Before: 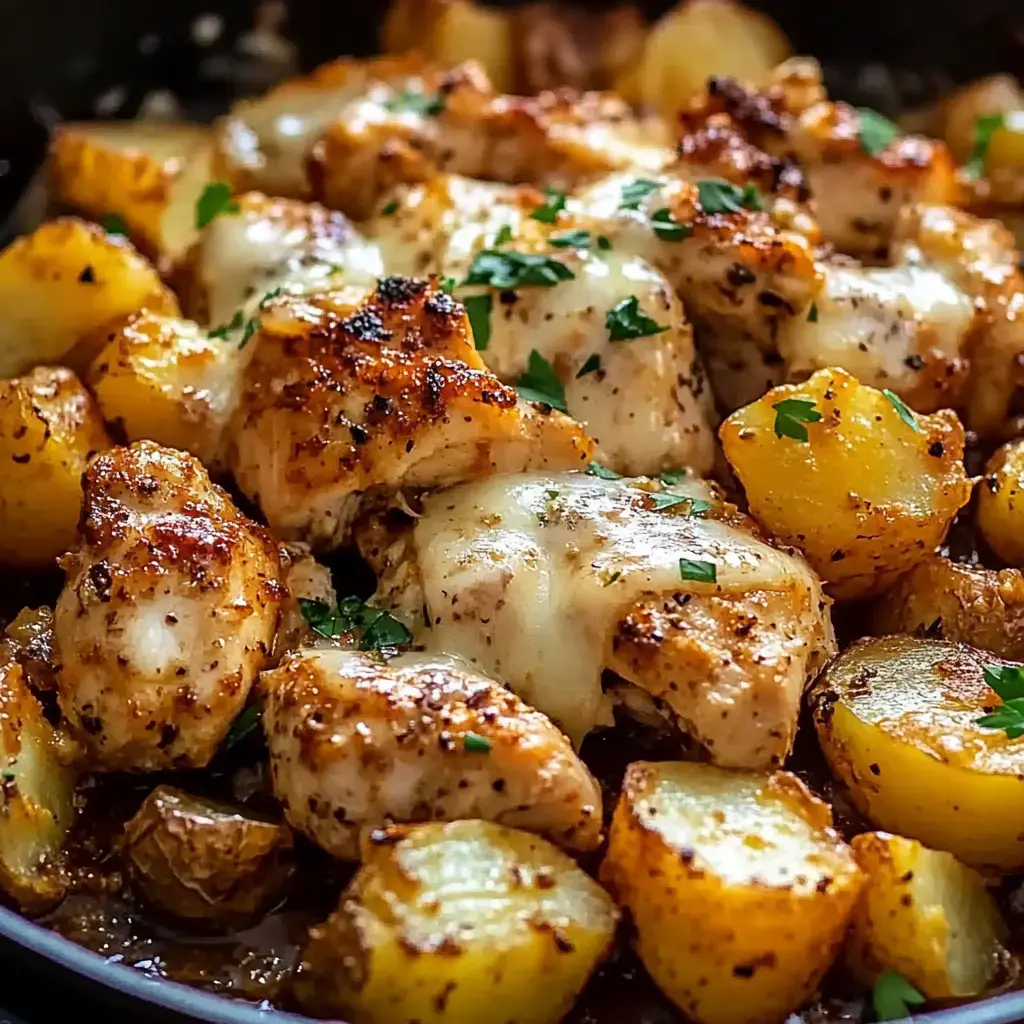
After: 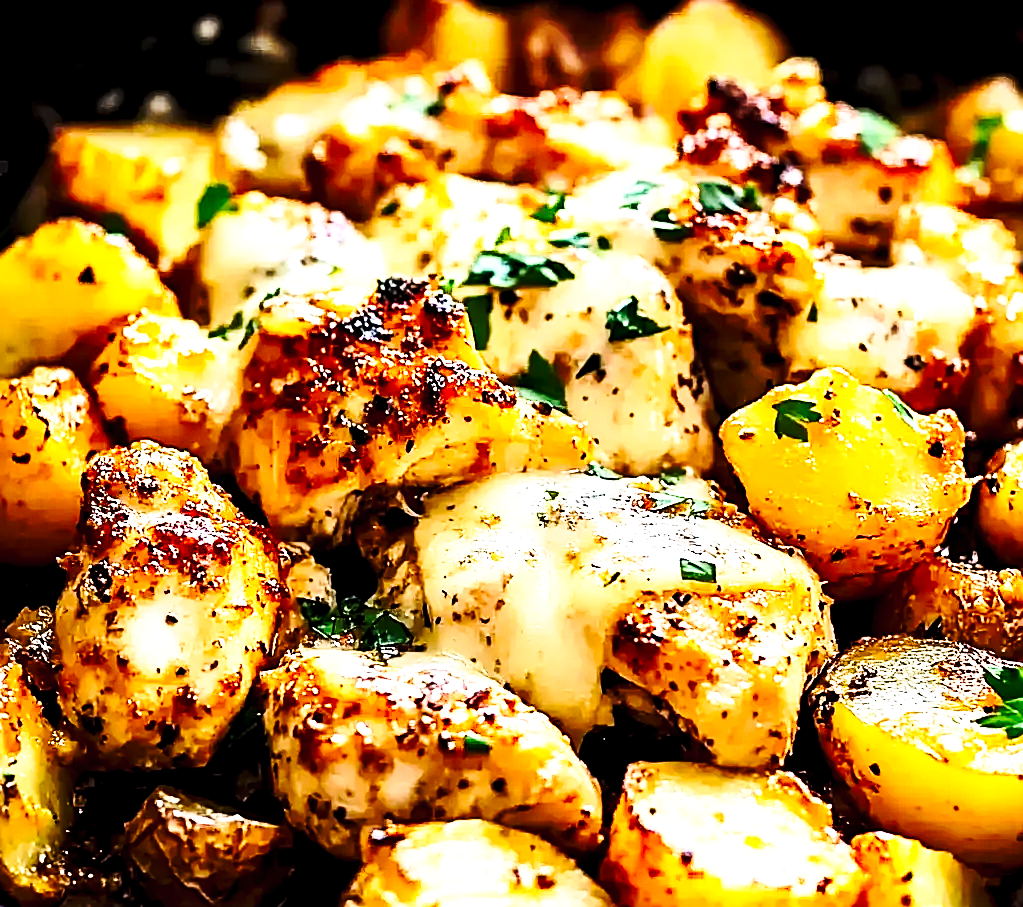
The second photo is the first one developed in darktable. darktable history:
sharpen: on, module defaults
exposure: black level correction 0.009, exposure 0.016 EV, compensate exposure bias true, compensate highlight preservation false
shadows and highlights: shadows 3.86, highlights -16.65, soften with gaussian
crop and rotate: top 0%, bottom 11.353%
base curve: curves: ch0 [(0, 0) (0.036, 0.037) (0.121, 0.228) (0.46, 0.76) (0.859, 0.983) (1, 1)], preserve colors none
tone equalizer: -8 EV -1.07 EV, -7 EV -1.04 EV, -6 EV -0.883 EV, -5 EV -0.569 EV, -3 EV 0.577 EV, -2 EV 0.895 EV, -1 EV 0.986 EV, +0 EV 1.08 EV, edges refinement/feathering 500, mask exposure compensation -1.57 EV, preserve details no
contrast brightness saturation: contrast 0.197, brightness 0.16, saturation 0.219
